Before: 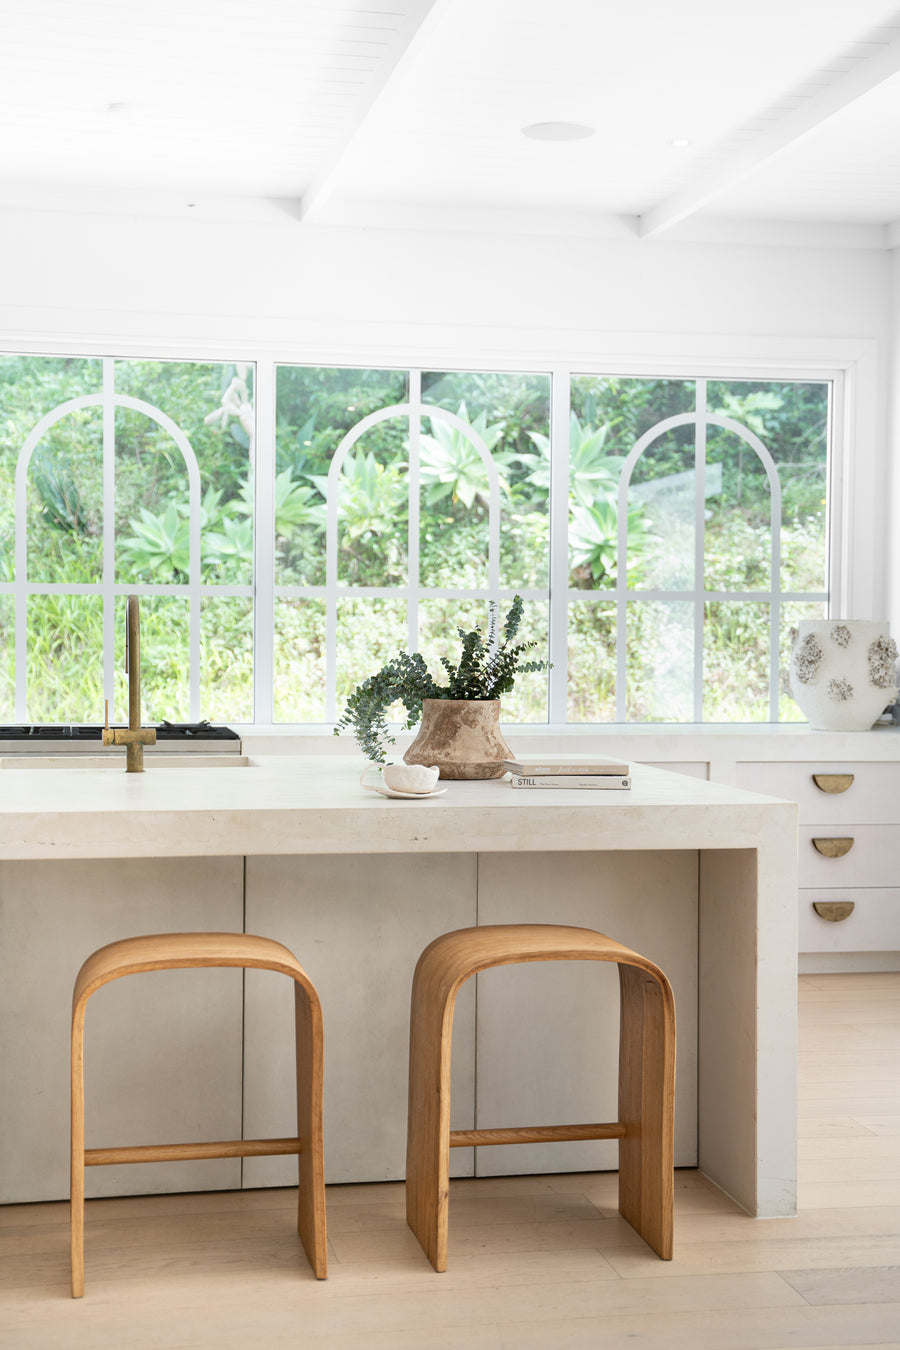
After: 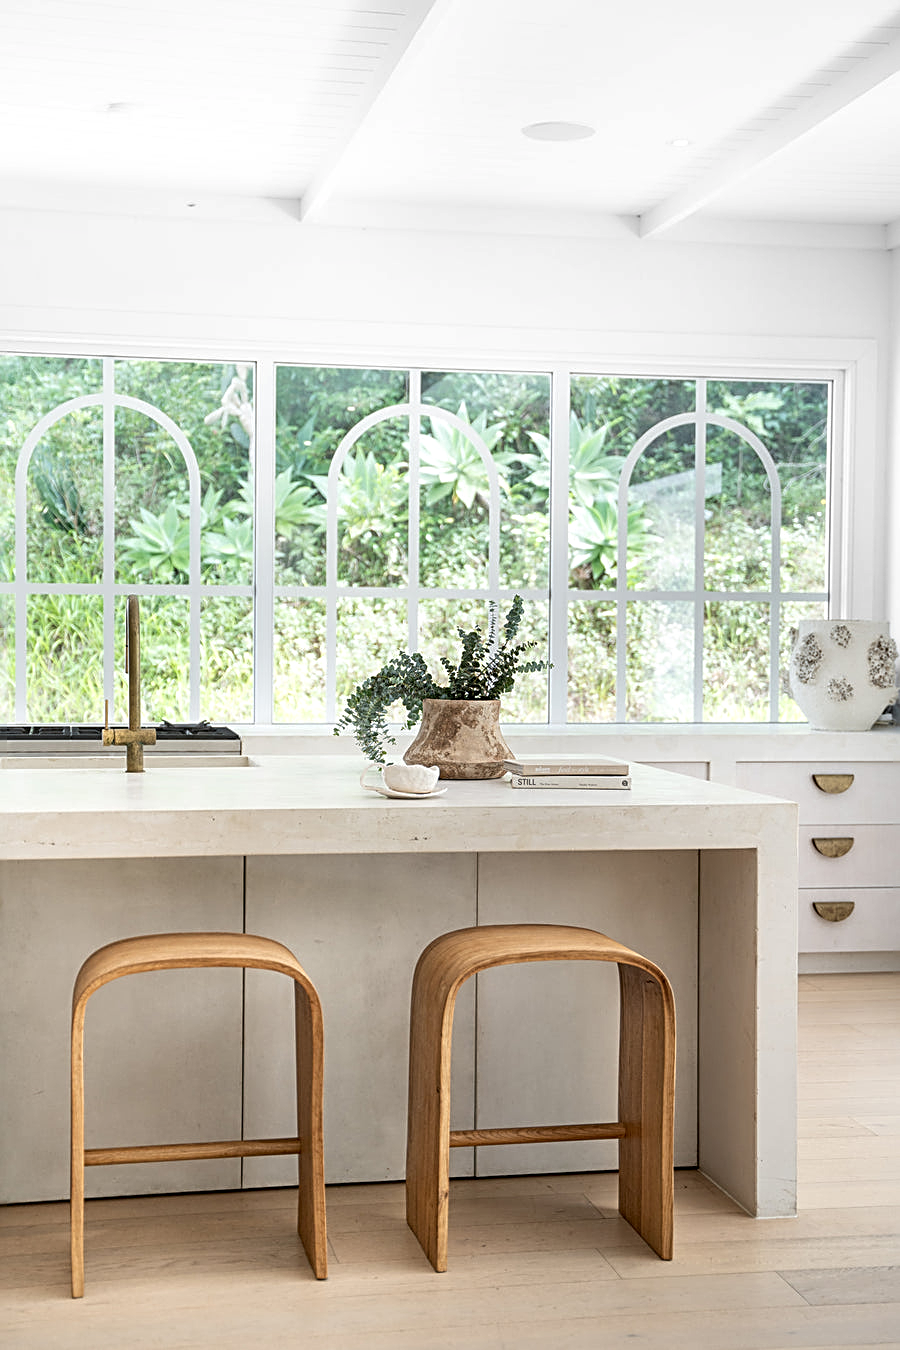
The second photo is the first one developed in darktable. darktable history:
sharpen: radius 2.543, amount 0.636
local contrast: detail 130%
